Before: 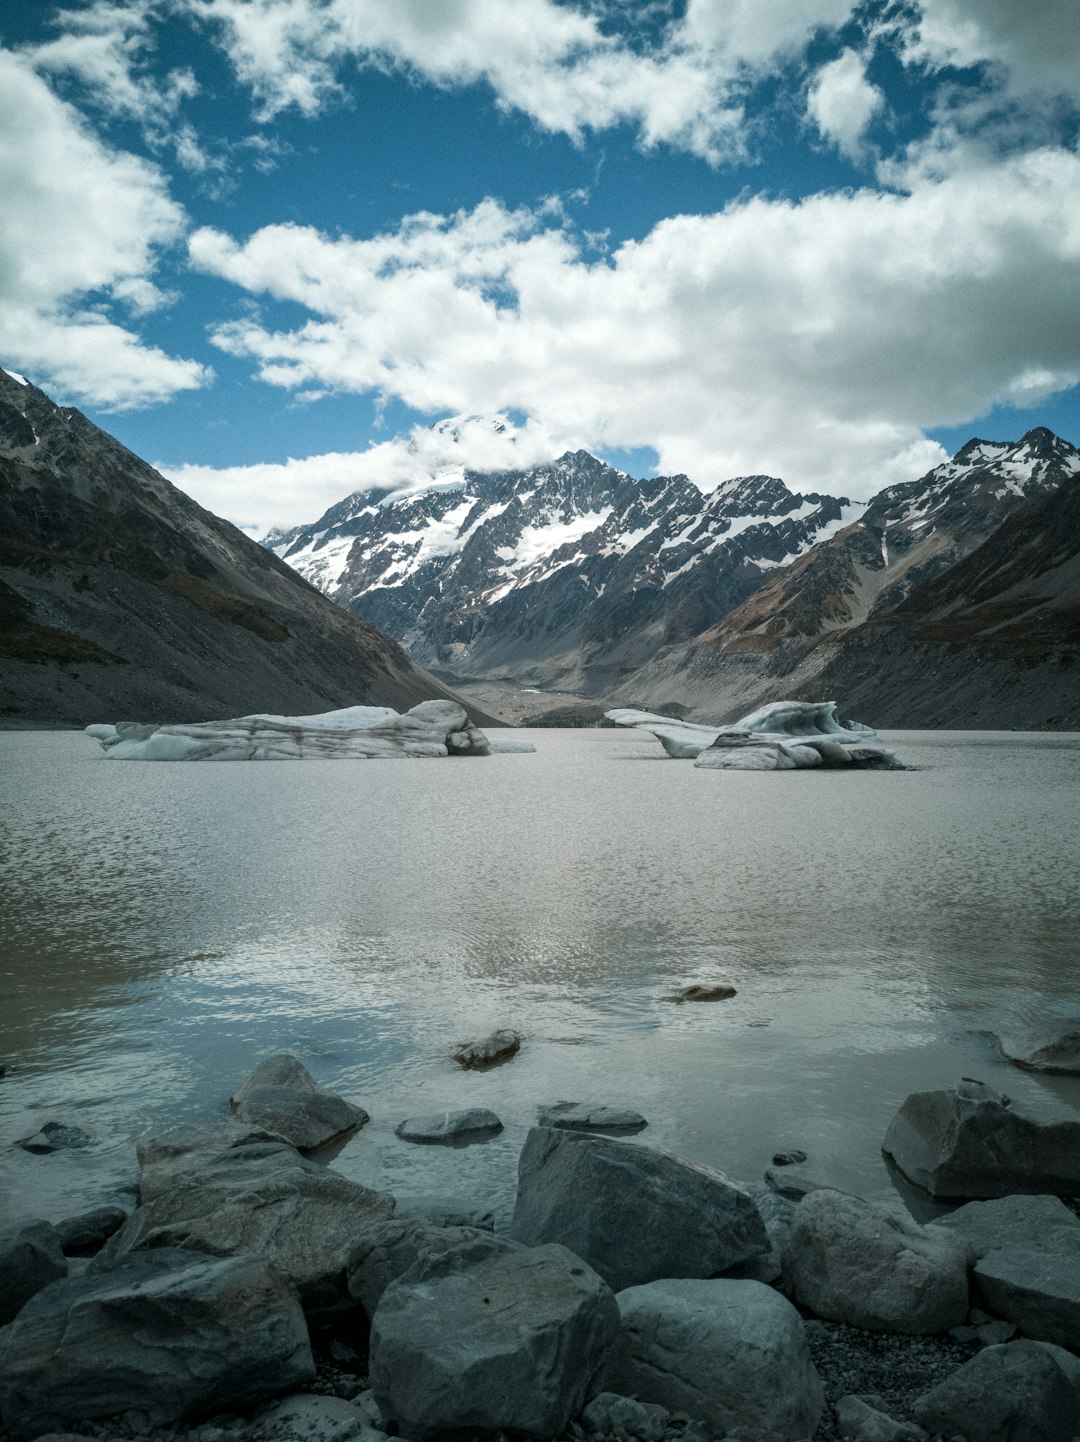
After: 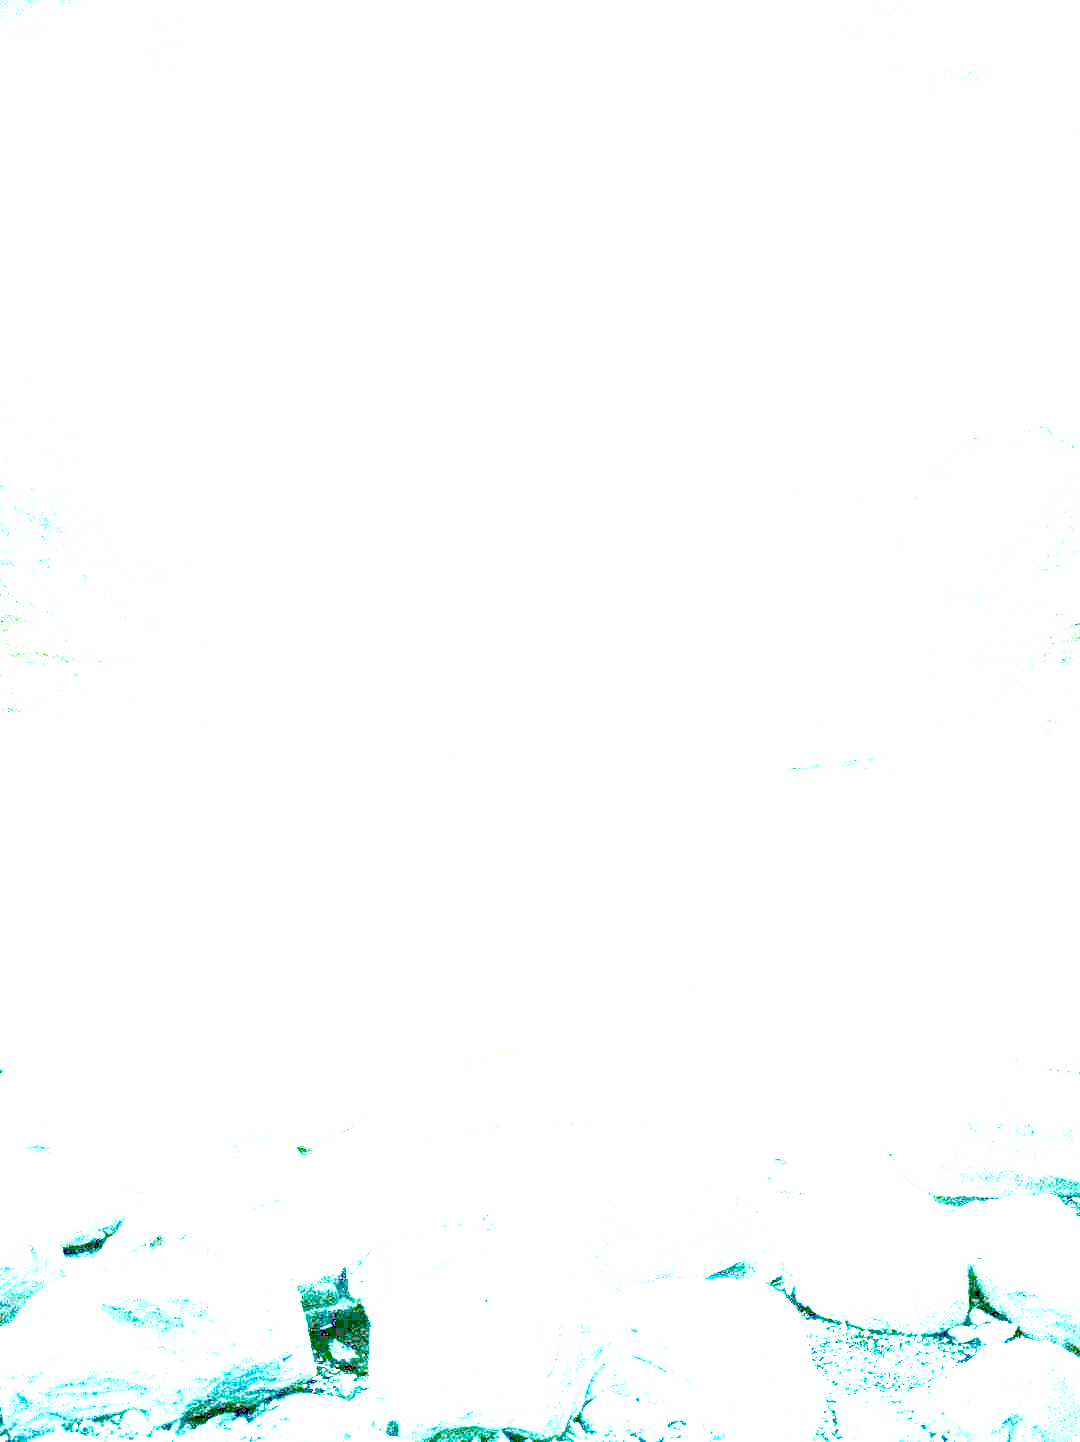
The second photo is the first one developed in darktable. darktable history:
exposure: exposure 8 EV, compensate highlight preservation false
tone equalizer: on, module defaults
